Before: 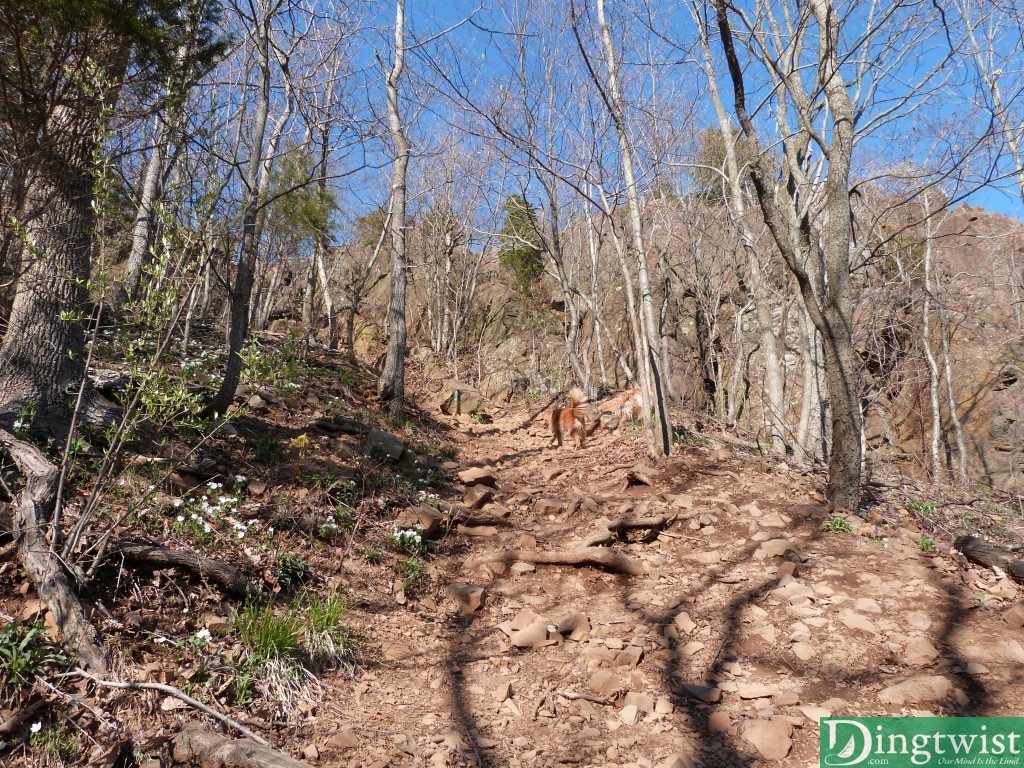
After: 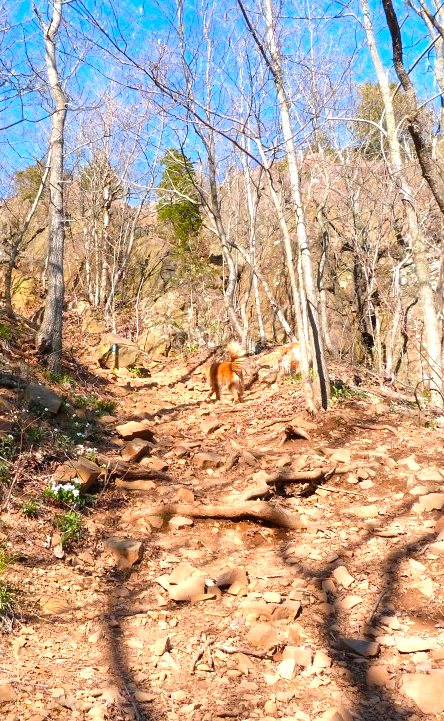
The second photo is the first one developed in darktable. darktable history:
color balance rgb: linear chroma grading › global chroma 15%, perceptual saturation grading › global saturation 30%
crop: left 33.452%, top 6.025%, right 23.155%
exposure: exposure 0.766 EV, compensate highlight preservation false
